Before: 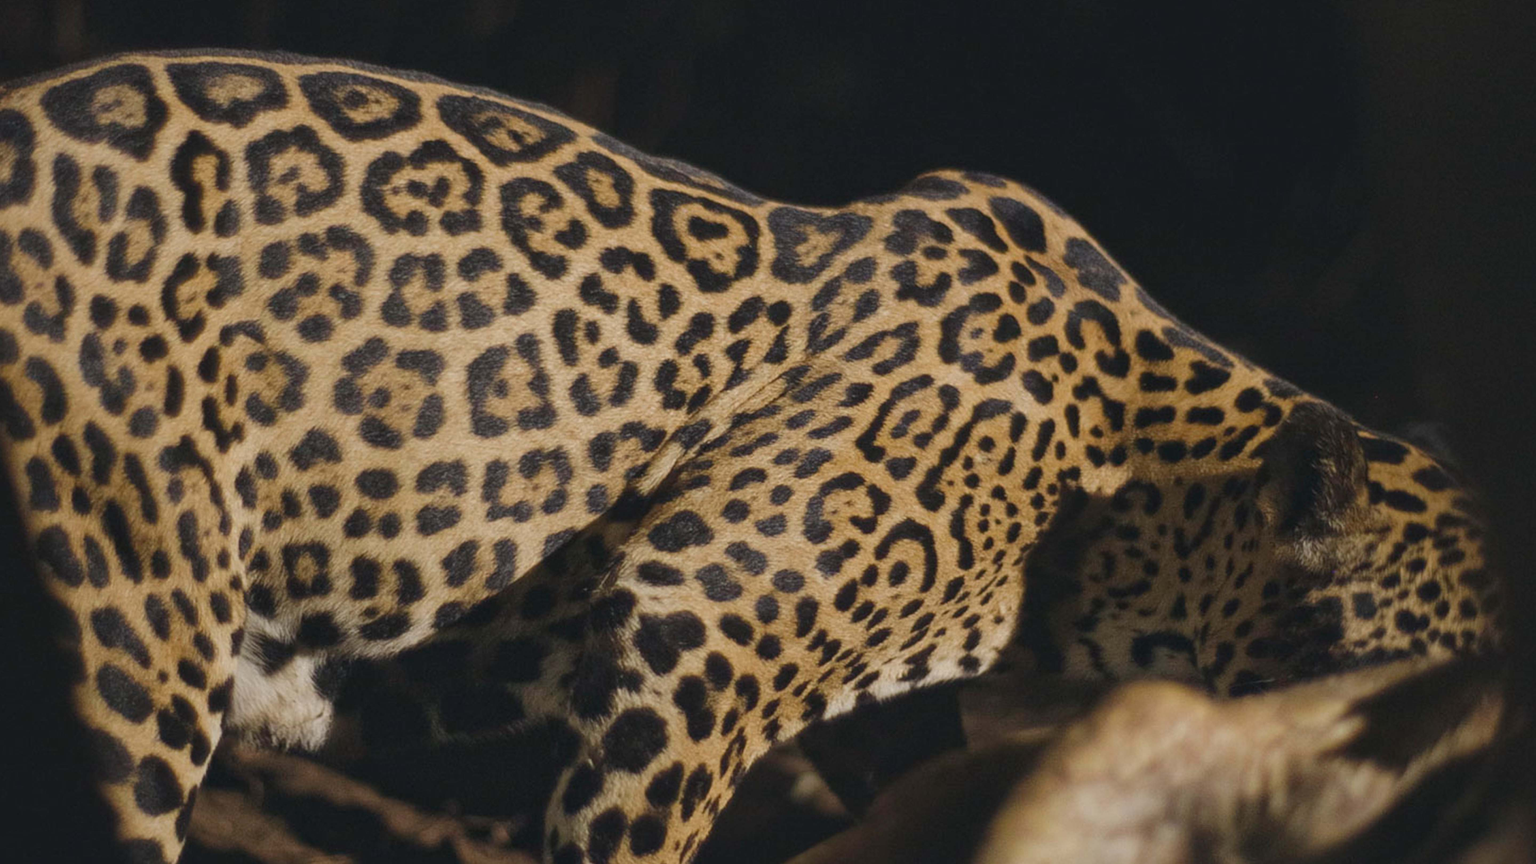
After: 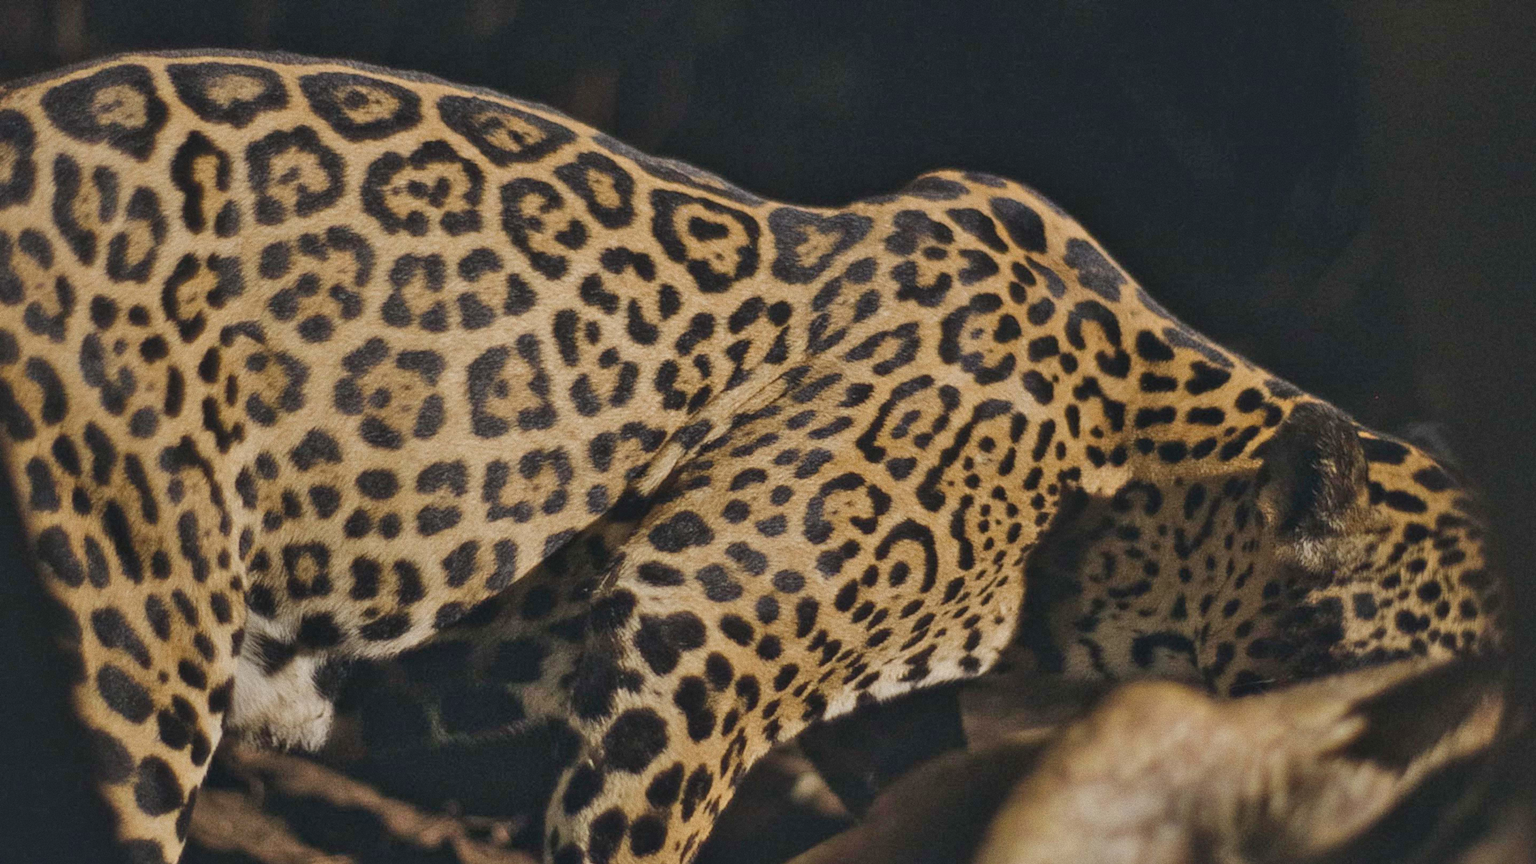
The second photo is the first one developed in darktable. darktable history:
shadows and highlights: soften with gaussian
grain: coarseness 0.09 ISO, strength 40%
